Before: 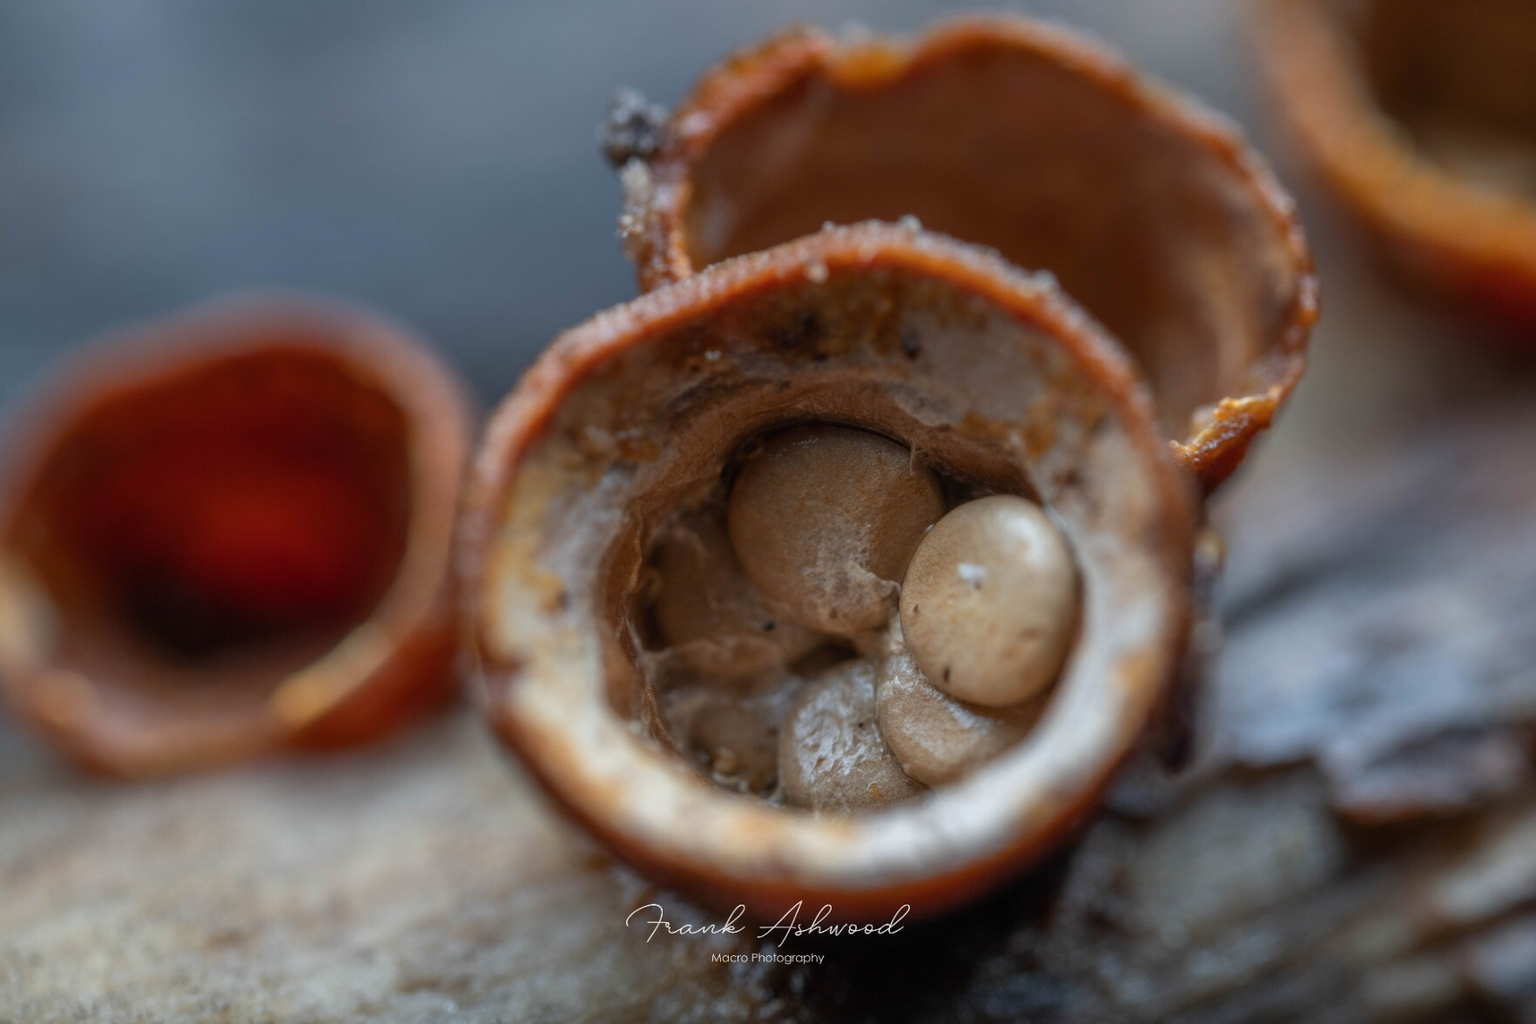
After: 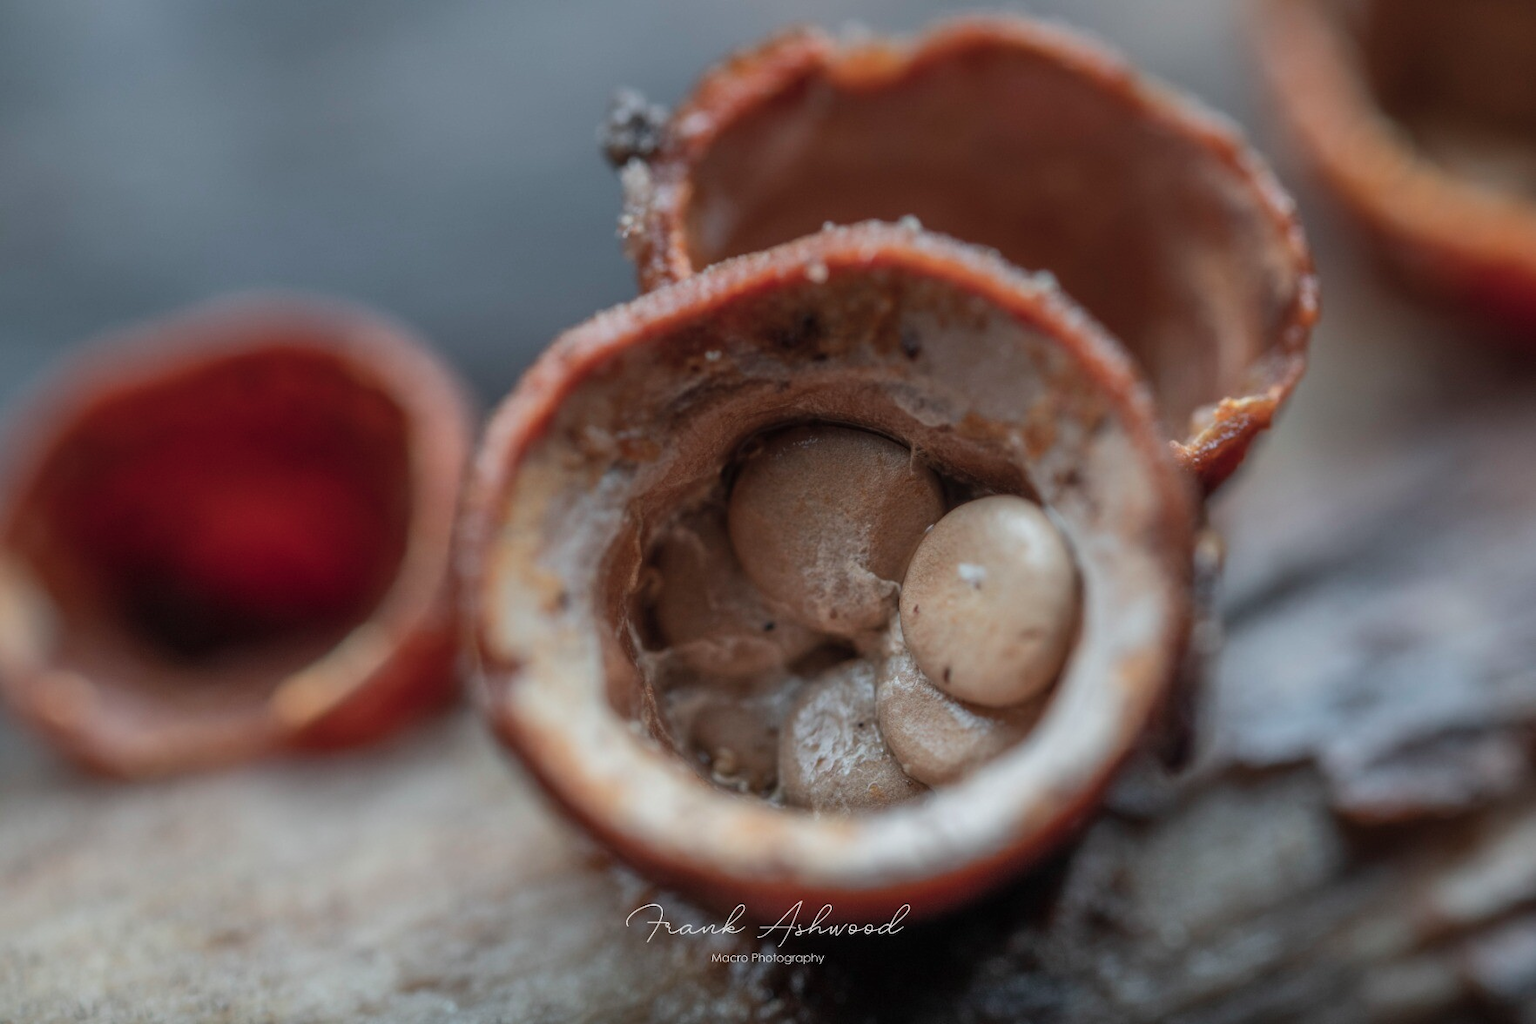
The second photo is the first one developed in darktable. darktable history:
tone equalizer: -7 EV 0.13 EV, smoothing diameter 25%, edges refinement/feathering 10, preserve details guided filter
base curve: curves: ch0 [(0, 0) (0.235, 0.266) (0.503, 0.496) (0.786, 0.72) (1, 1)]
color contrast: blue-yellow contrast 0.7
exposure: compensate highlight preservation false
bloom: size 15%, threshold 97%, strength 7%
